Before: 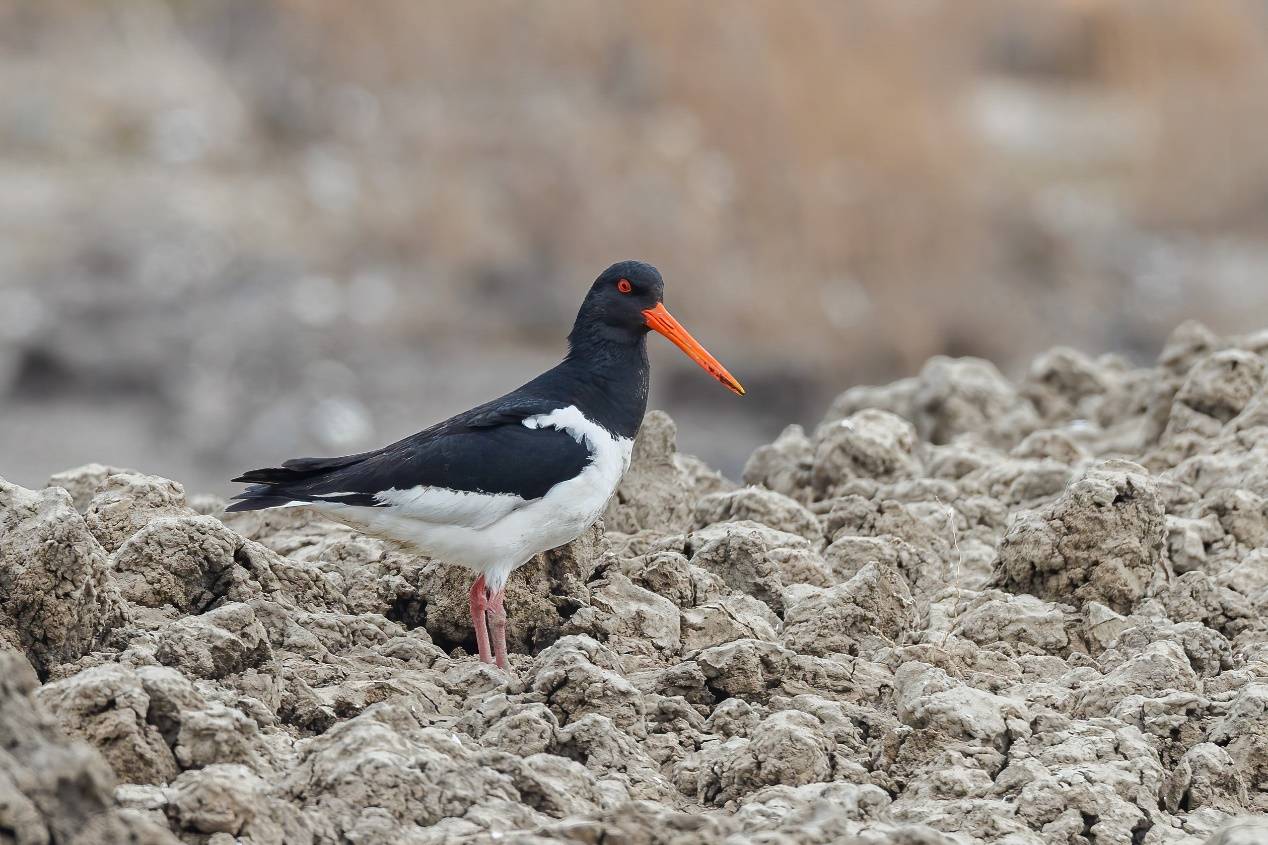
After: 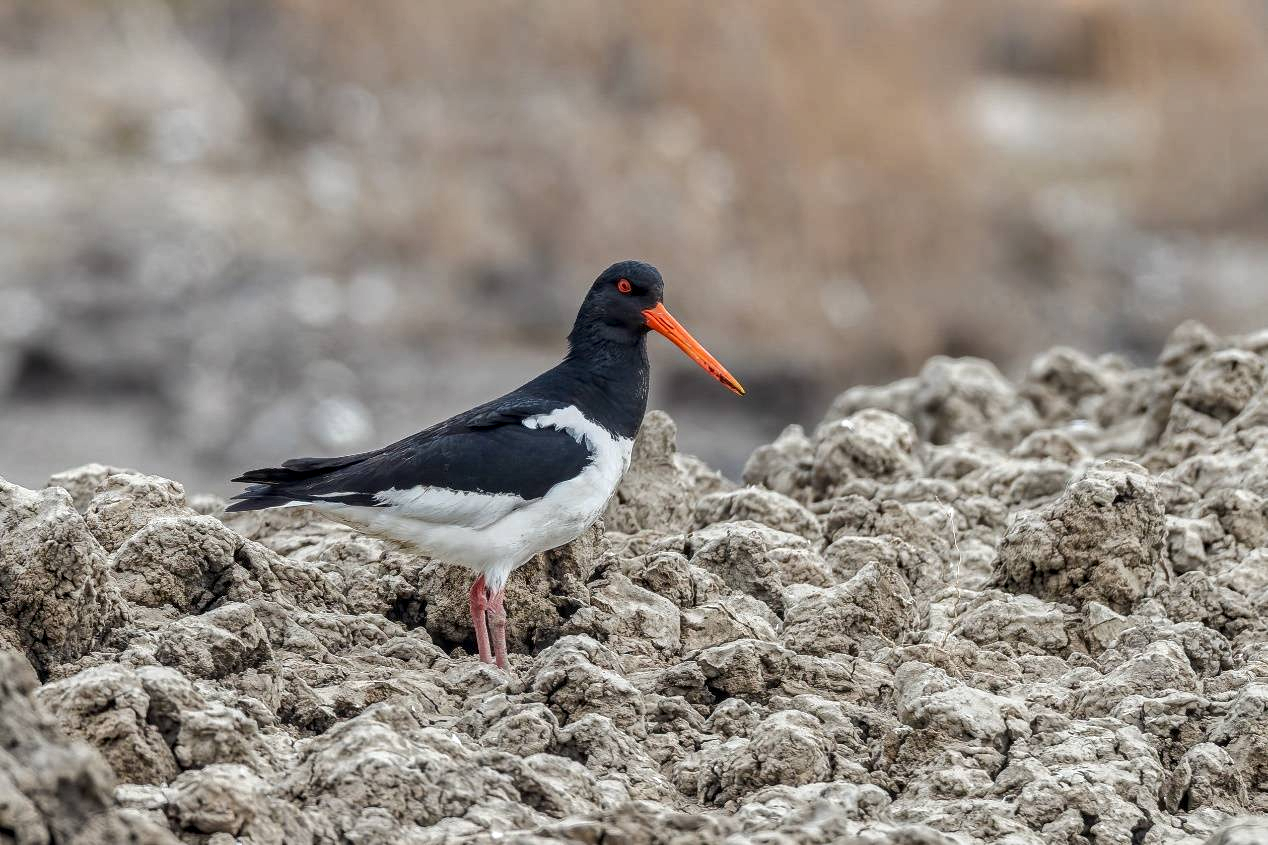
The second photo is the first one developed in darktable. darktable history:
shadows and highlights: shadows 61.09, soften with gaussian
local contrast: highlights 63%, detail 143%, midtone range 0.434
